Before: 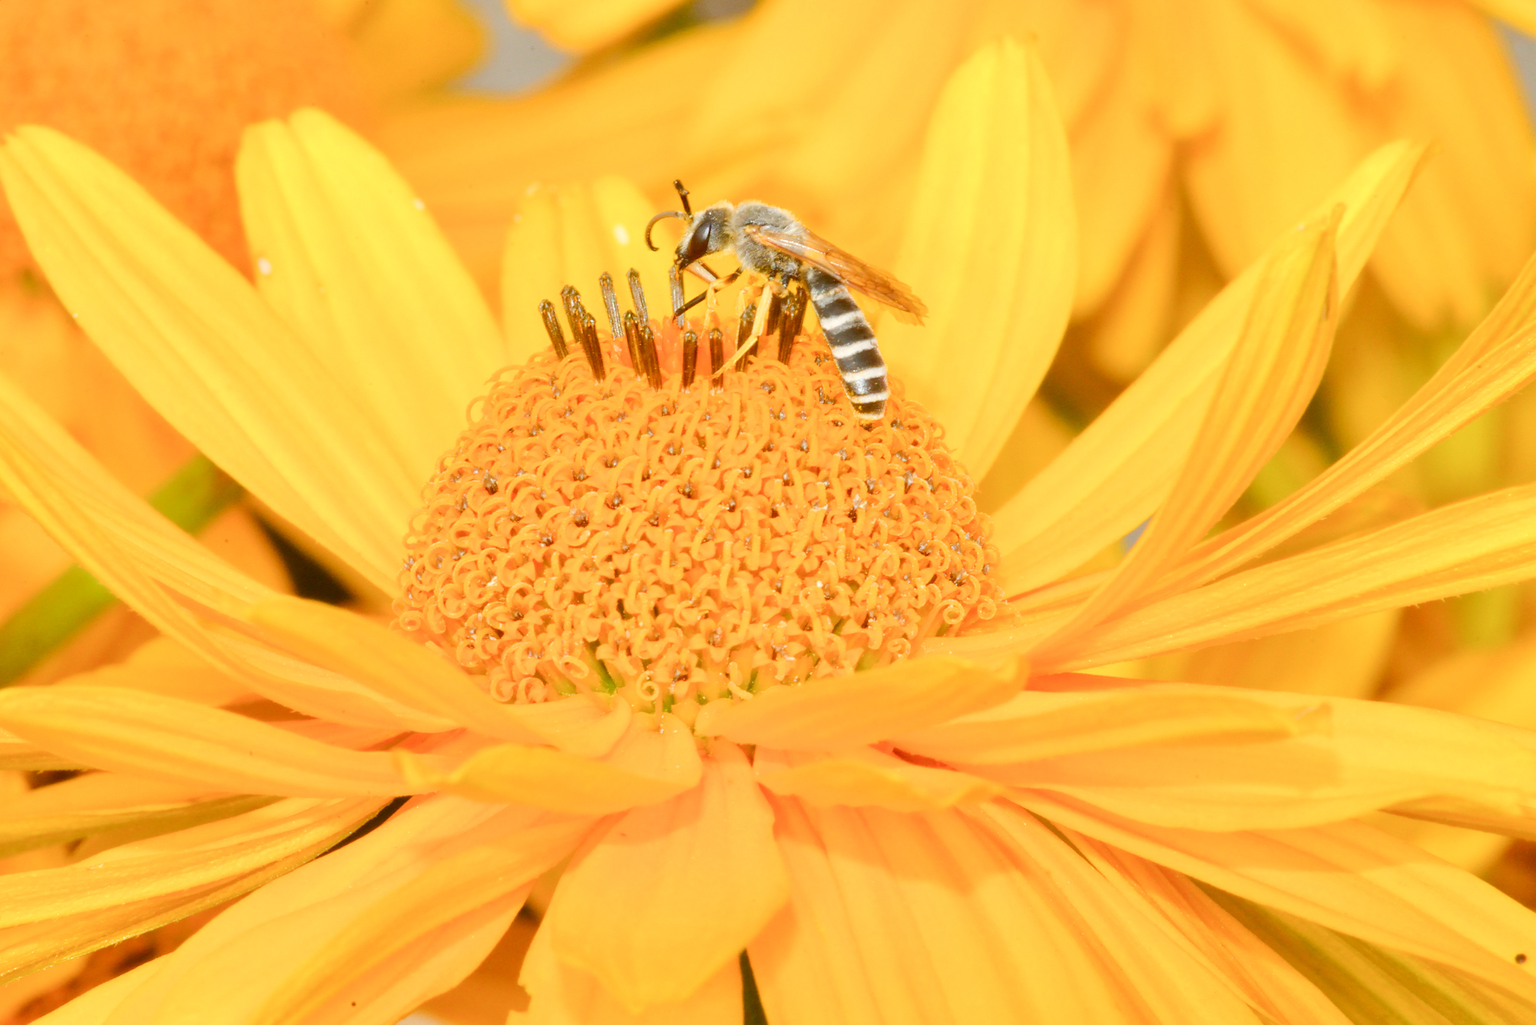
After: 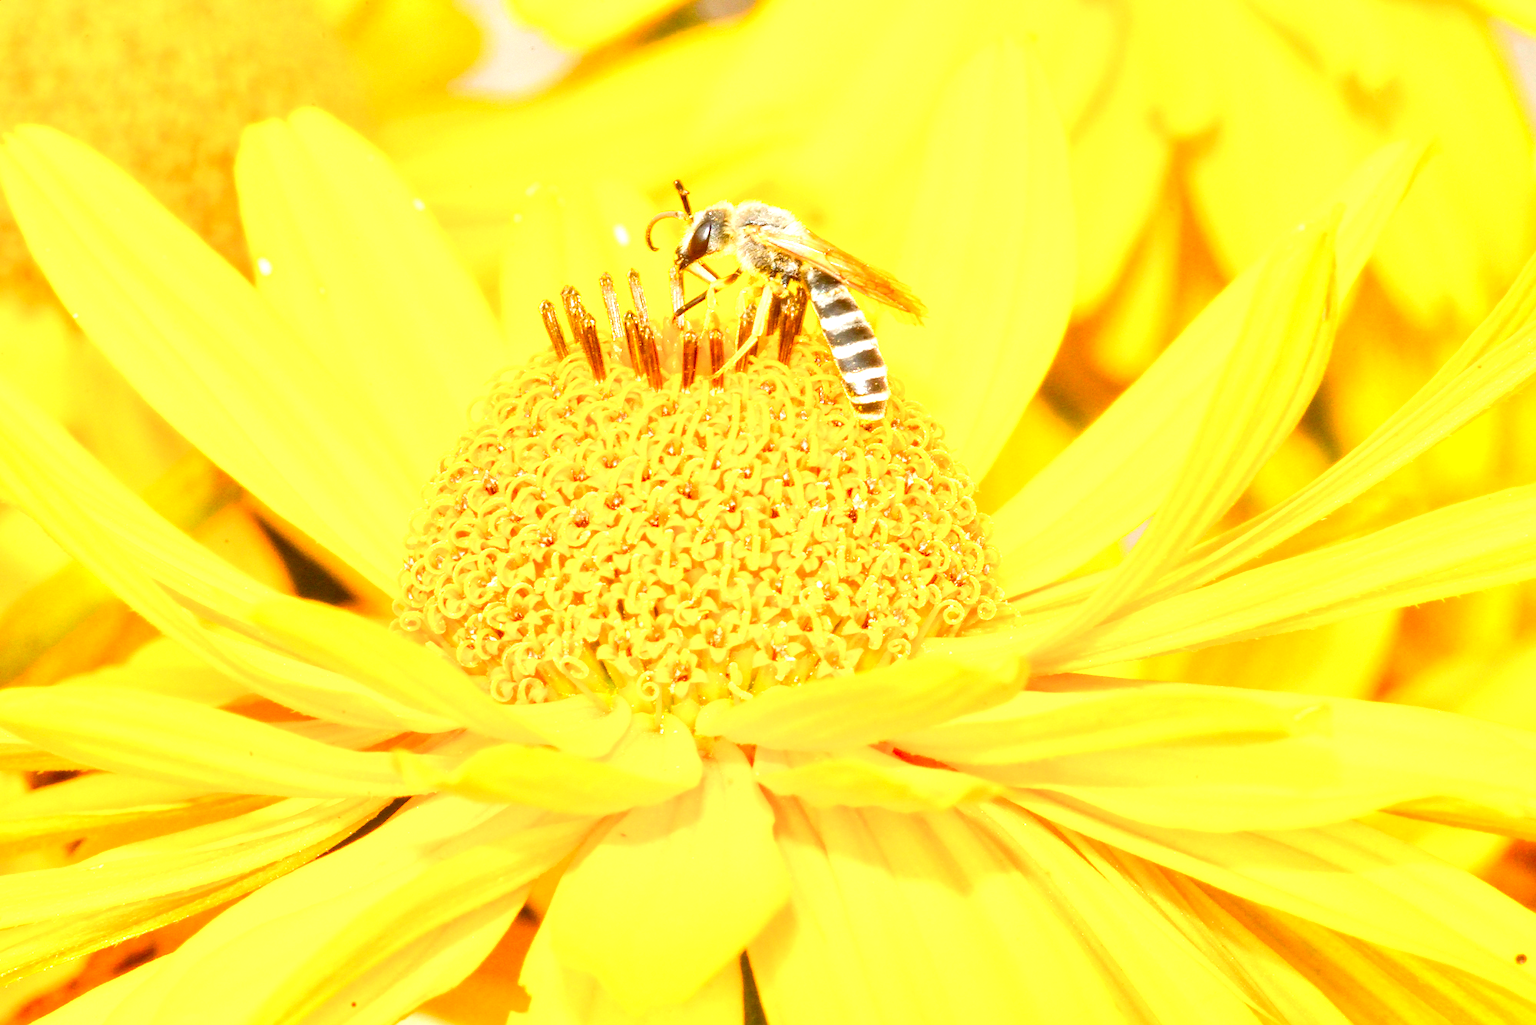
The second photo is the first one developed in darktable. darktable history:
exposure: black level correction 0, exposure 1.1 EV, compensate exposure bias true, compensate highlight preservation false
local contrast: highlights 40%, shadows 60%, detail 136%, midtone range 0.514
contrast brightness saturation: contrast 0.1, brightness 0.03, saturation 0.09
